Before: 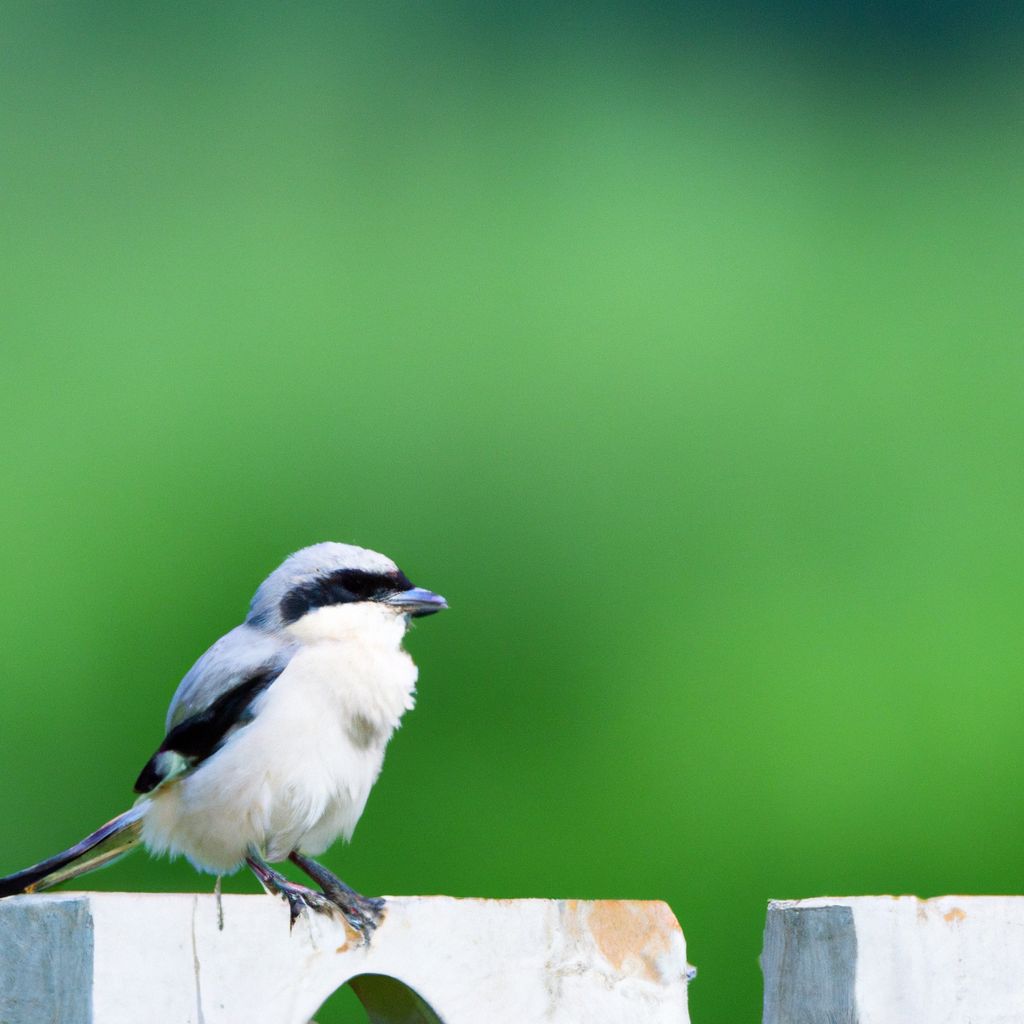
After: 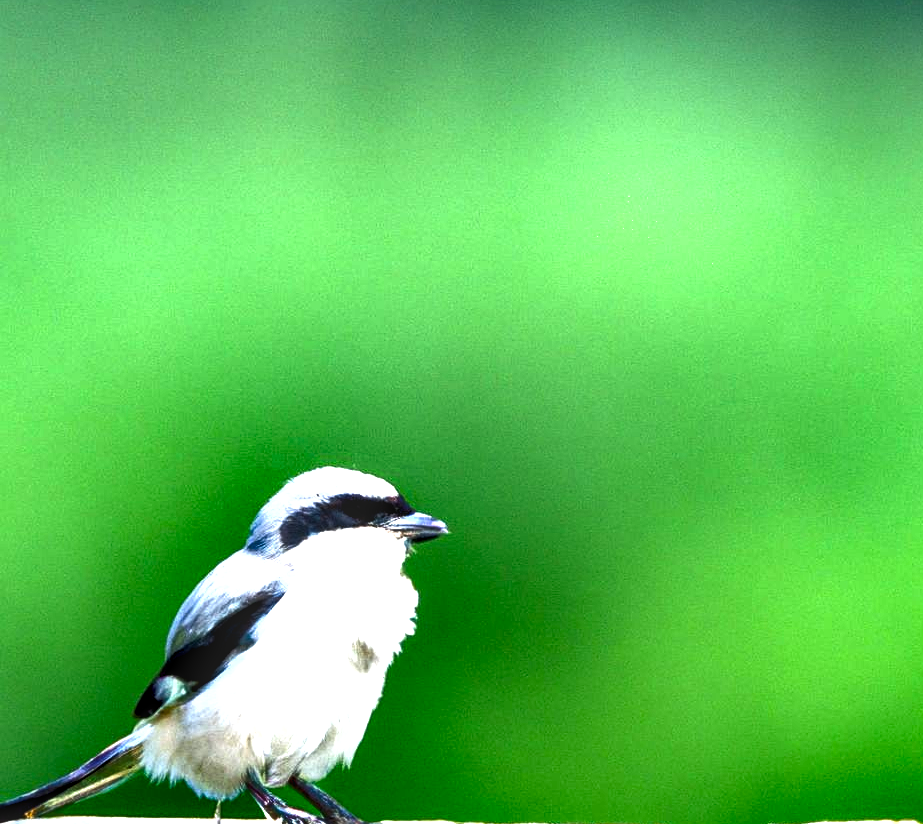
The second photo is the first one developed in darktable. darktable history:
sharpen: amount 0.211
local contrast: detail 130%
shadows and highlights: radius 106.82, shadows 23.51, highlights -58.72, low approximation 0.01, soften with gaussian
contrast brightness saturation: contrast 0.008, saturation -0.054
tone equalizer: -8 EV -0.79 EV, -7 EV -0.73 EV, -6 EV -0.583 EV, -5 EV -0.385 EV, -3 EV 0.369 EV, -2 EV 0.6 EV, -1 EV 0.685 EV, +0 EV 0.755 EV
crop: top 7.419%, right 9.779%, bottom 12.039%
exposure: black level correction 0.003, exposure 0.383 EV, compensate highlight preservation false
levels: levels [0, 0.492, 0.984]
